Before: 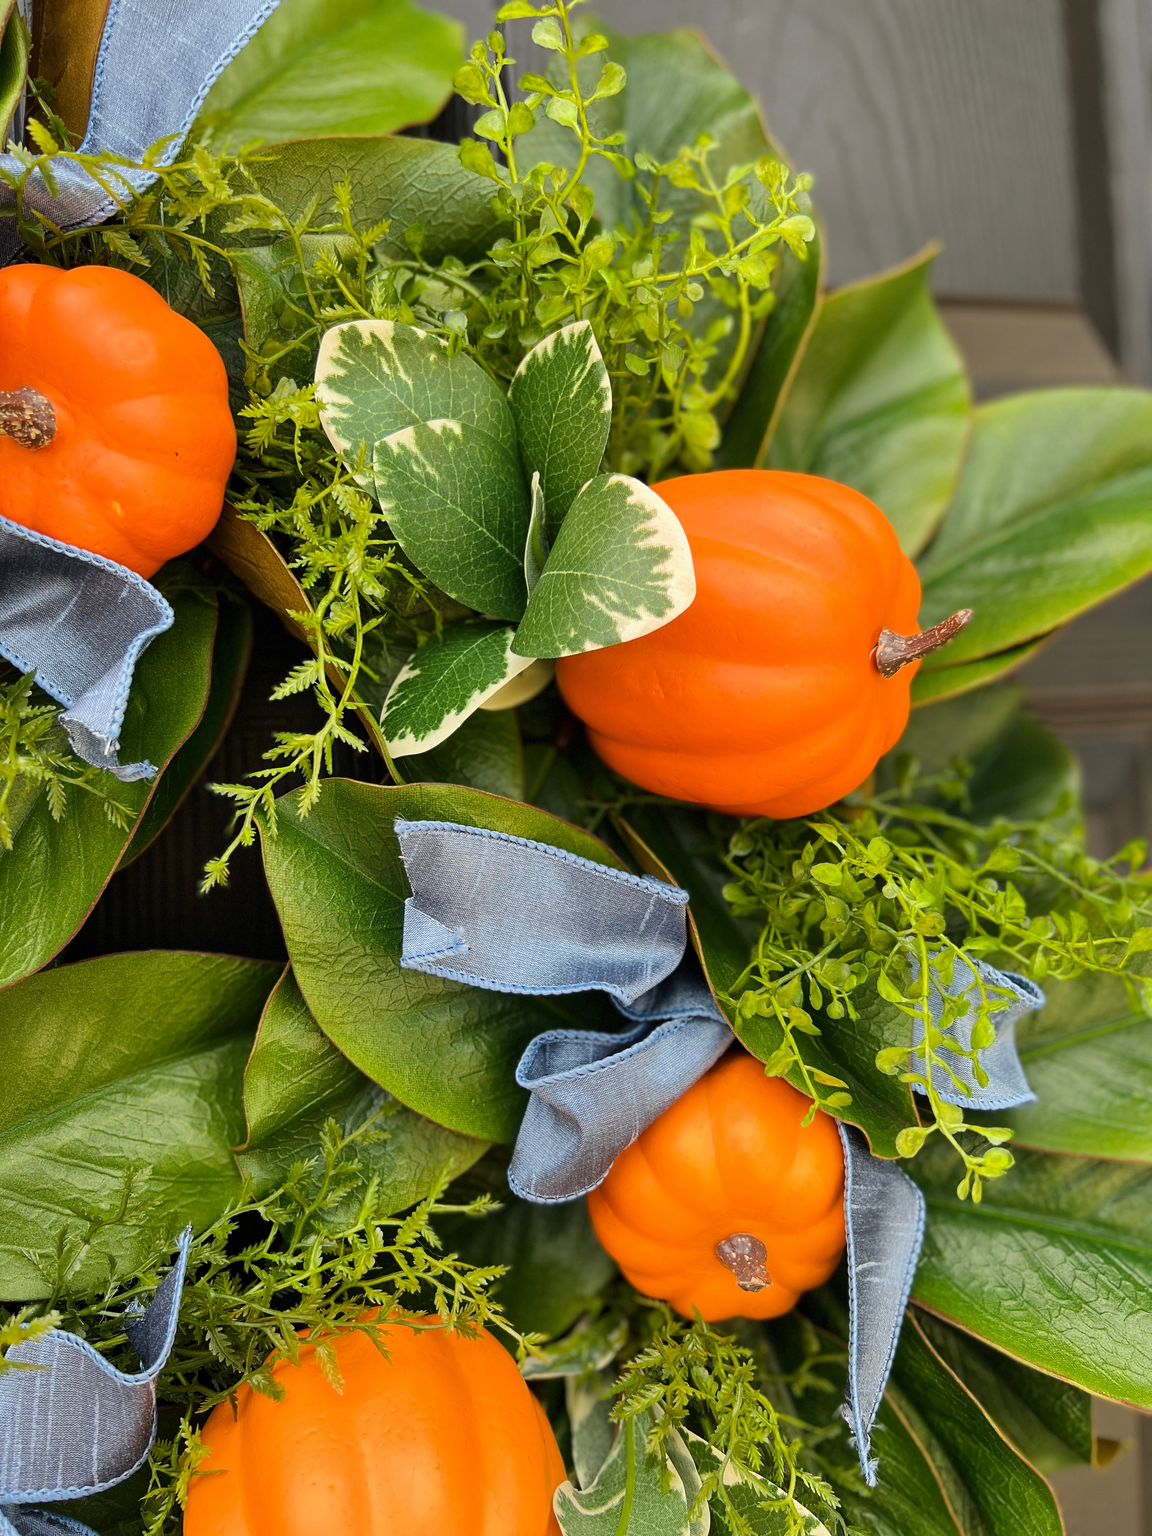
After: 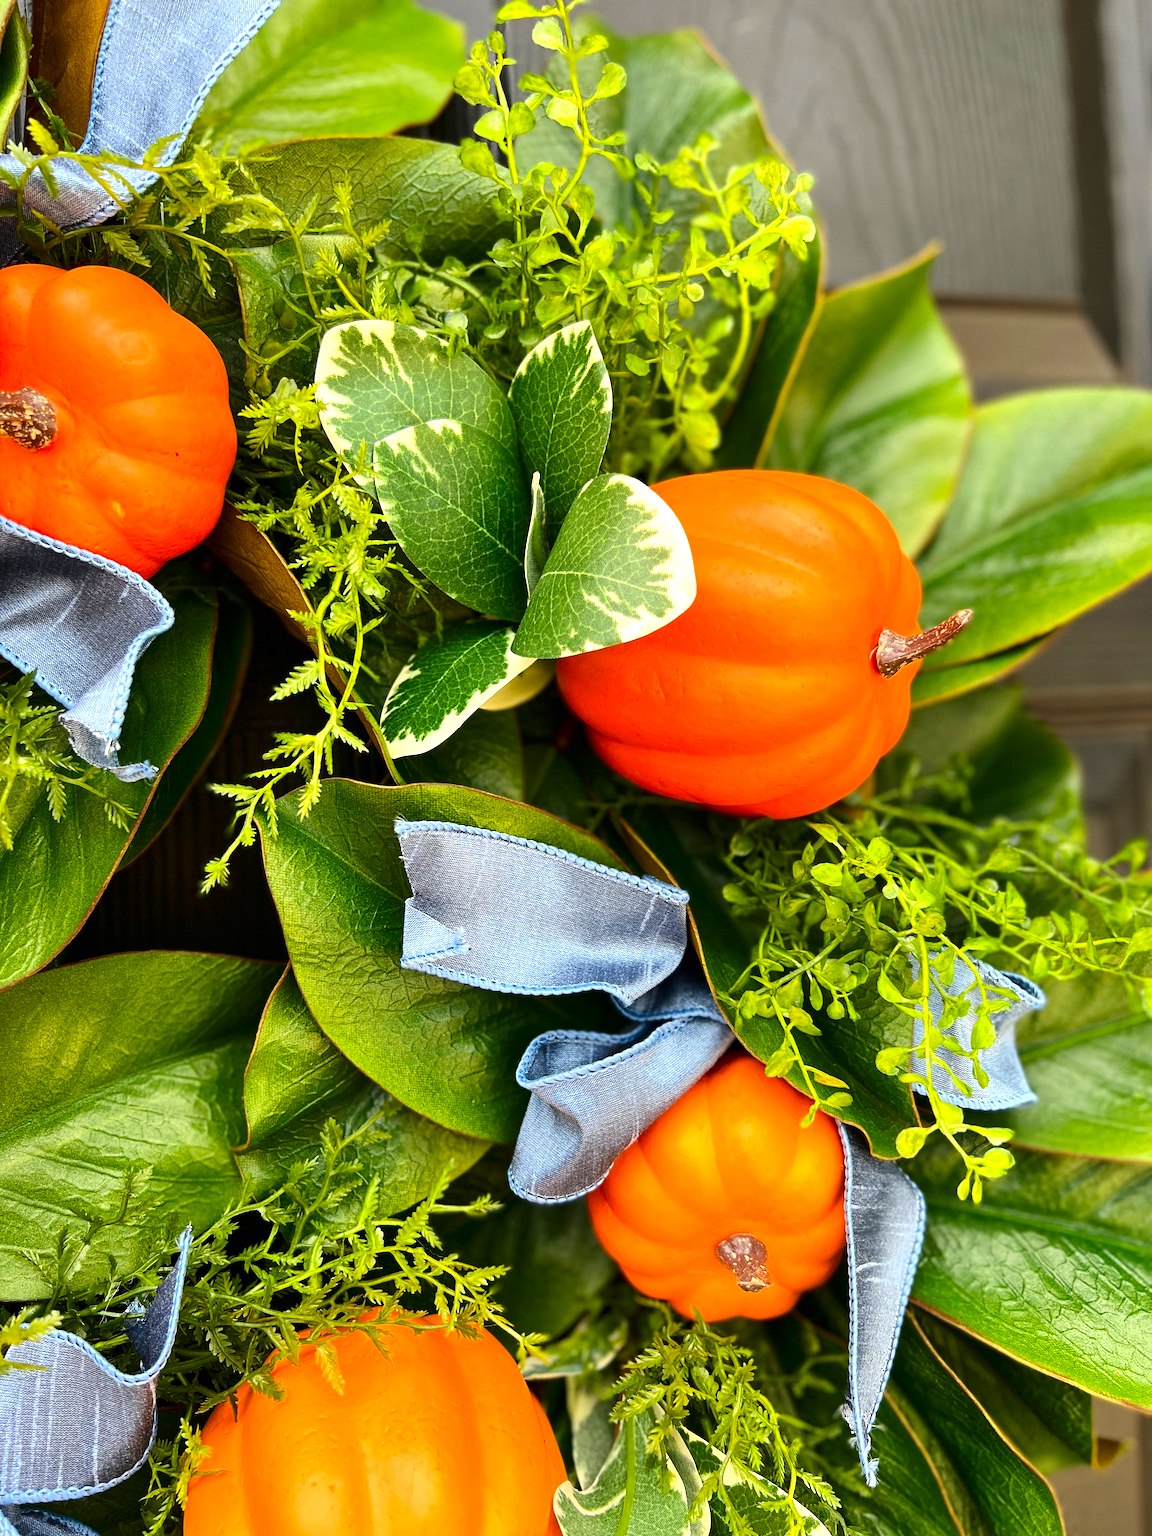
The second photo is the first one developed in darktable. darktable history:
exposure: black level correction 0, exposure 0.7 EV, compensate exposure bias true, compensate highlight preservation false
contrast brightness saturation: contrast 0.12, brightness -0.12, saturation 0.2
